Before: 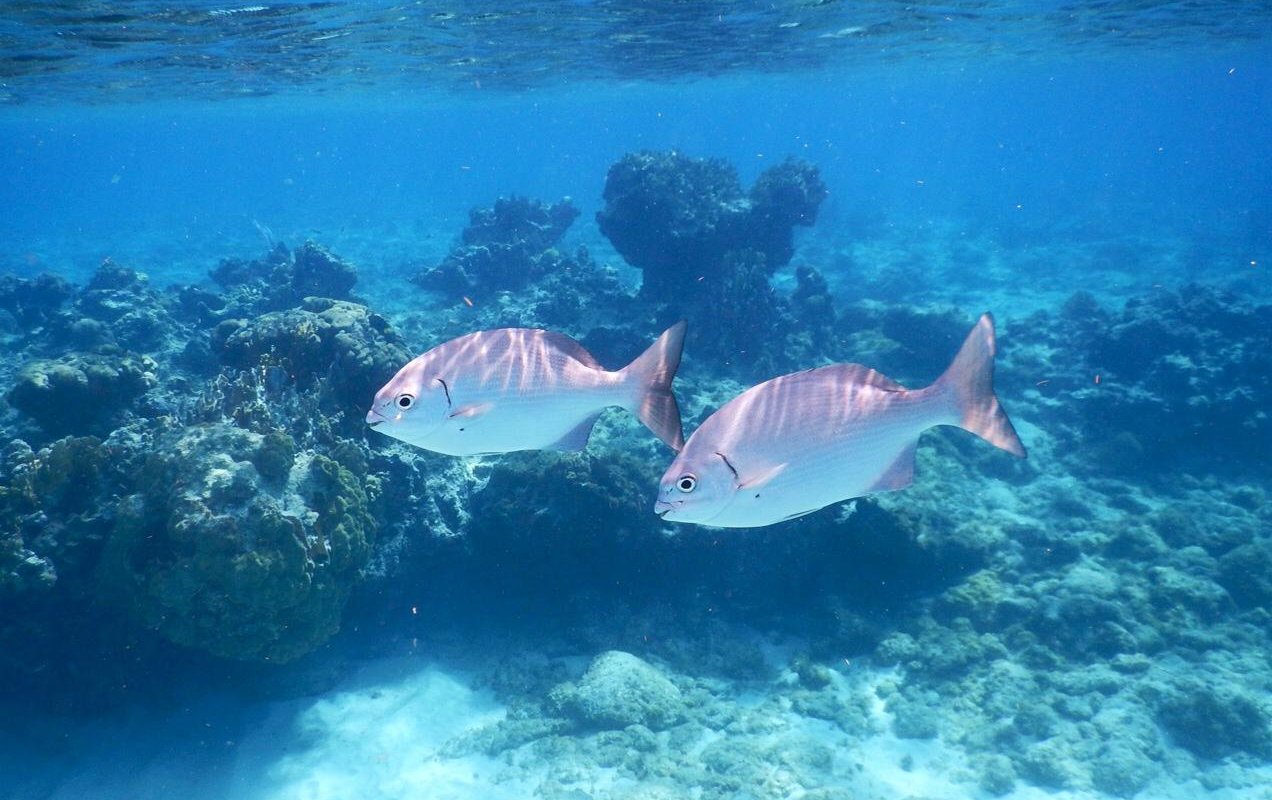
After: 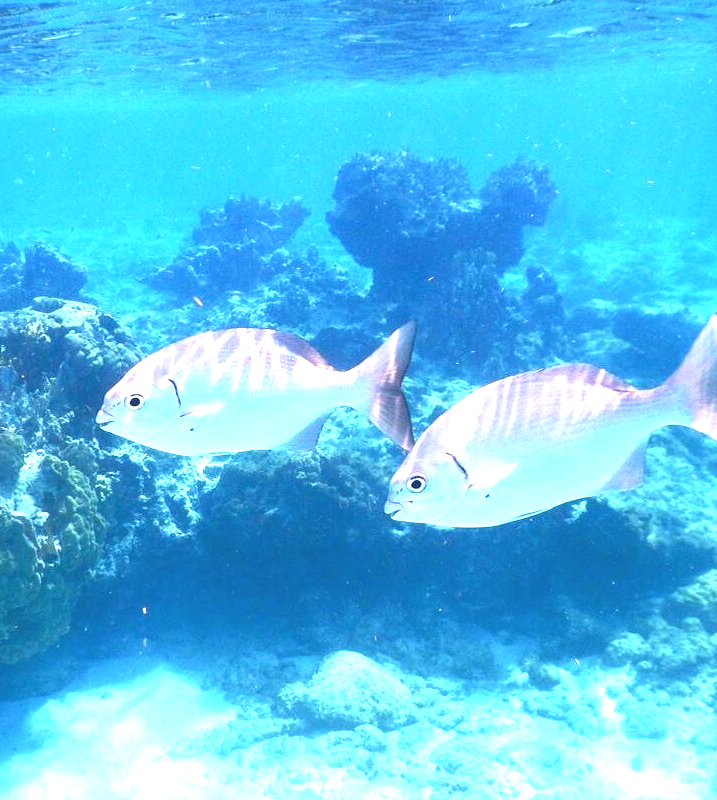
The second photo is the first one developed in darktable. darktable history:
crop: left 21.296%, right 22.302%
exposure: black level correction -0.002, exposure 1.347 EV, compensate highlight preservation false
